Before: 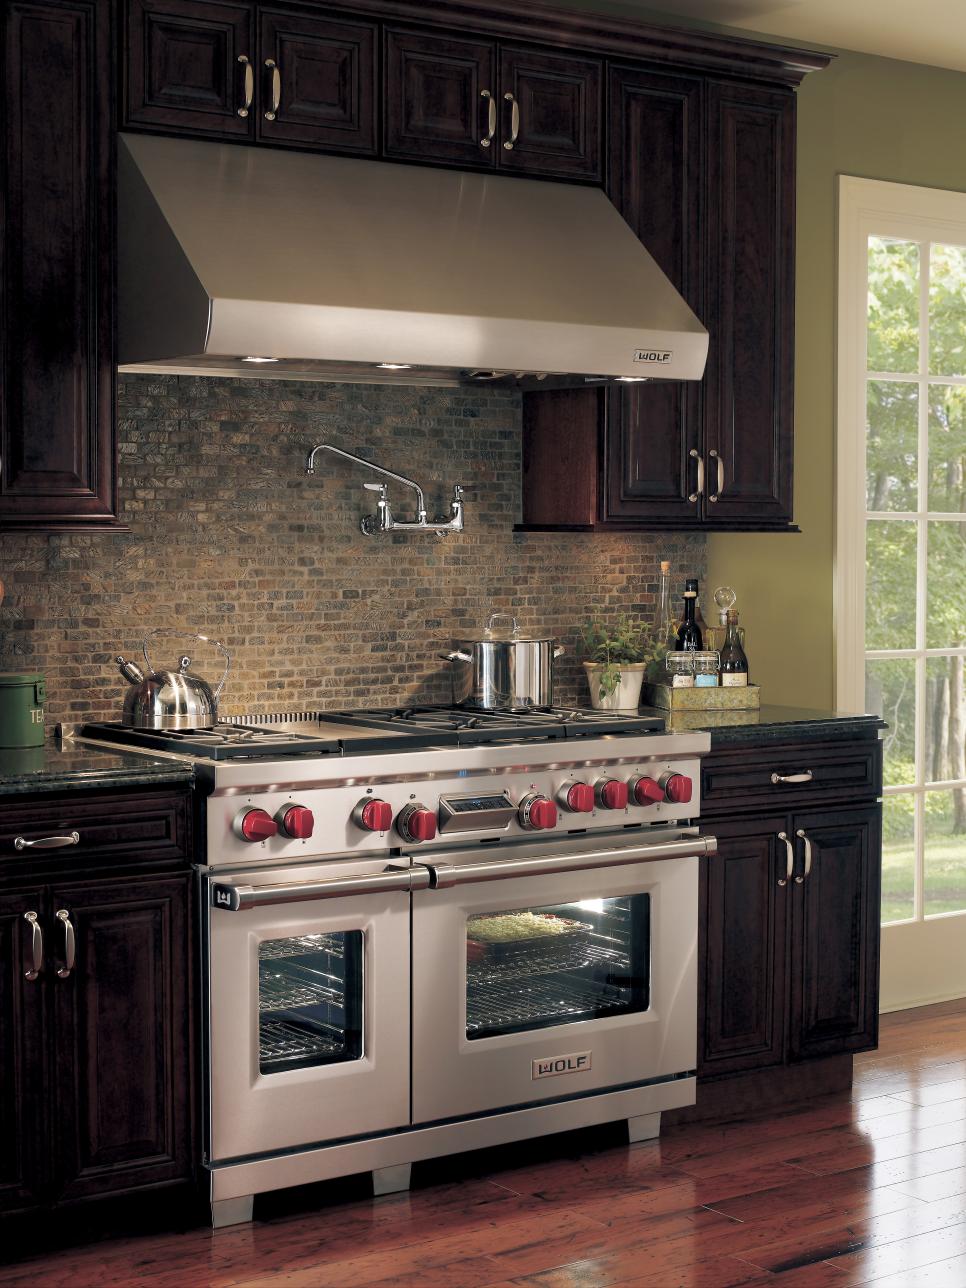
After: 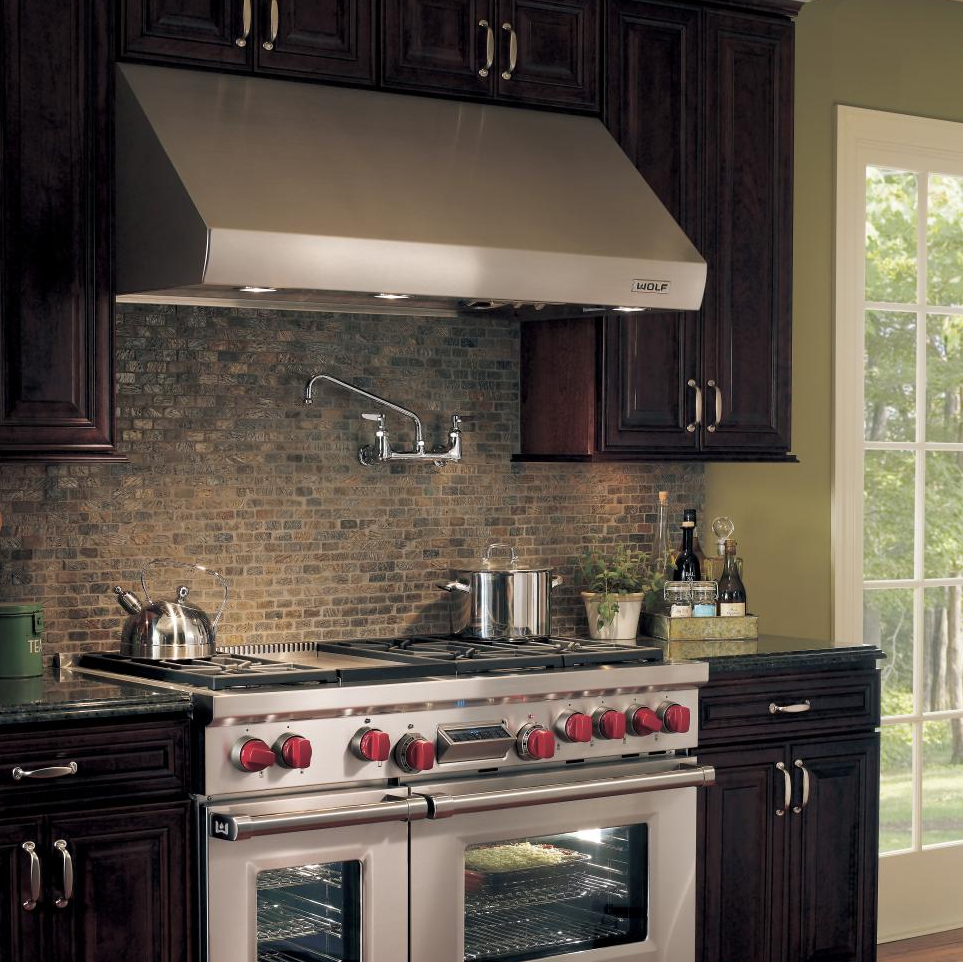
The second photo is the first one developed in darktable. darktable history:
crop: left 0.228%, top 5.492%, bottom 19.789%
